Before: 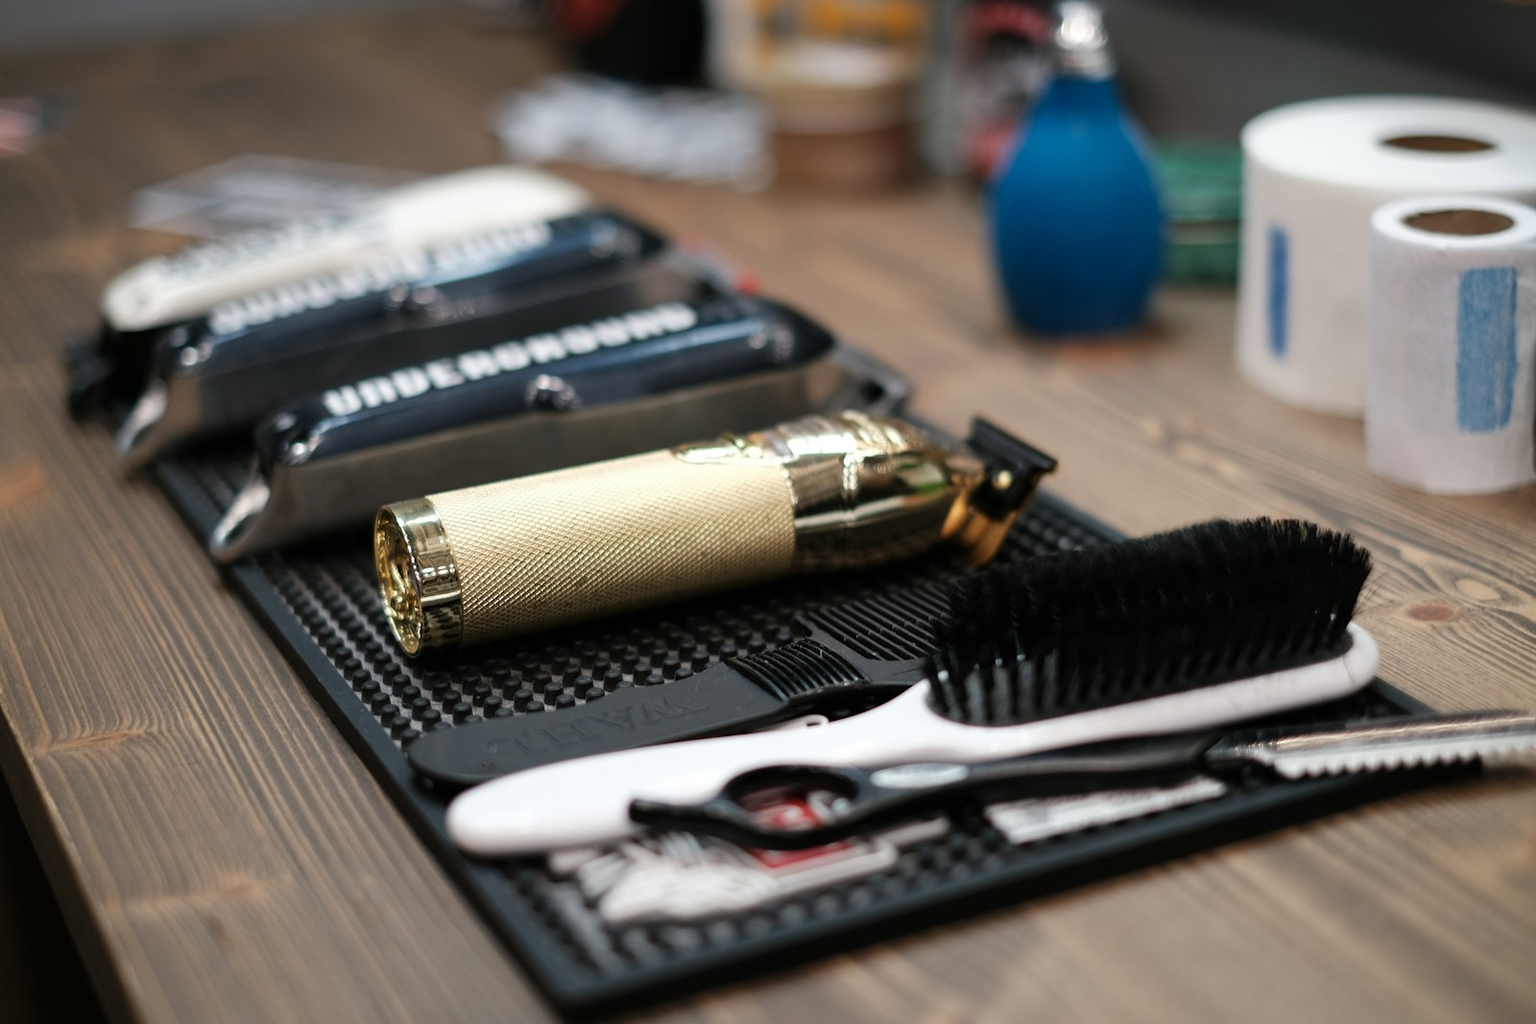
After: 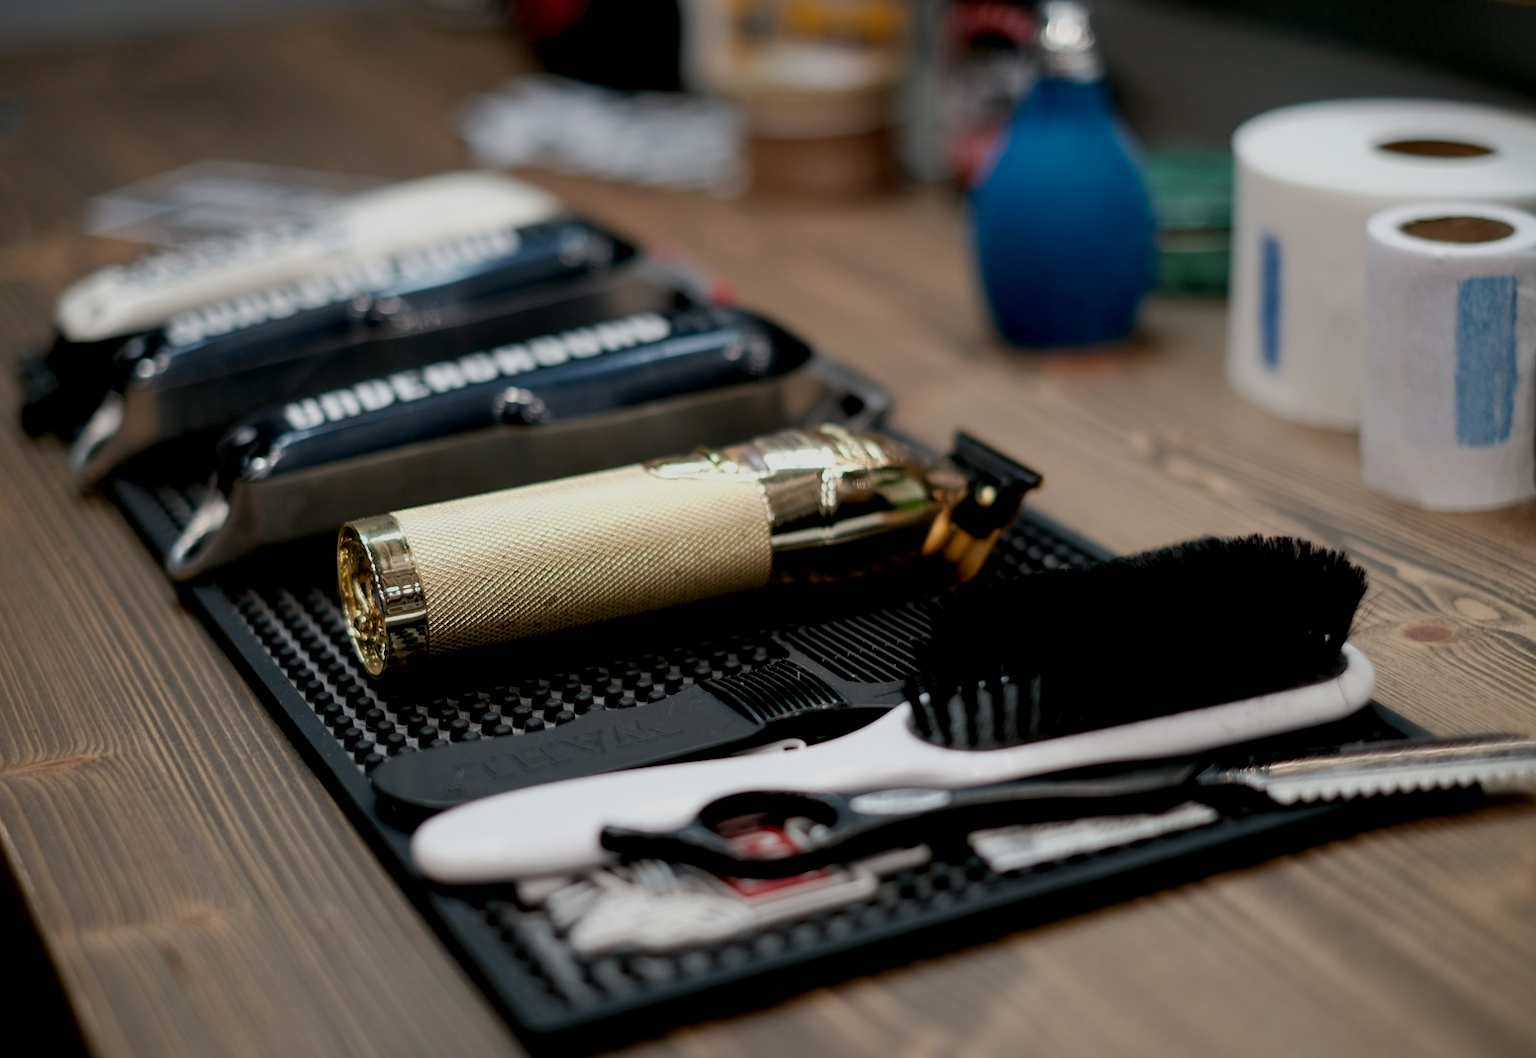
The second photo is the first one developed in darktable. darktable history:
exposure: black level correction 0.011, exposure -0.474 EV, compensate exposure bias true, compensate highlight preservation false
crop and rotate: left 3.175%
